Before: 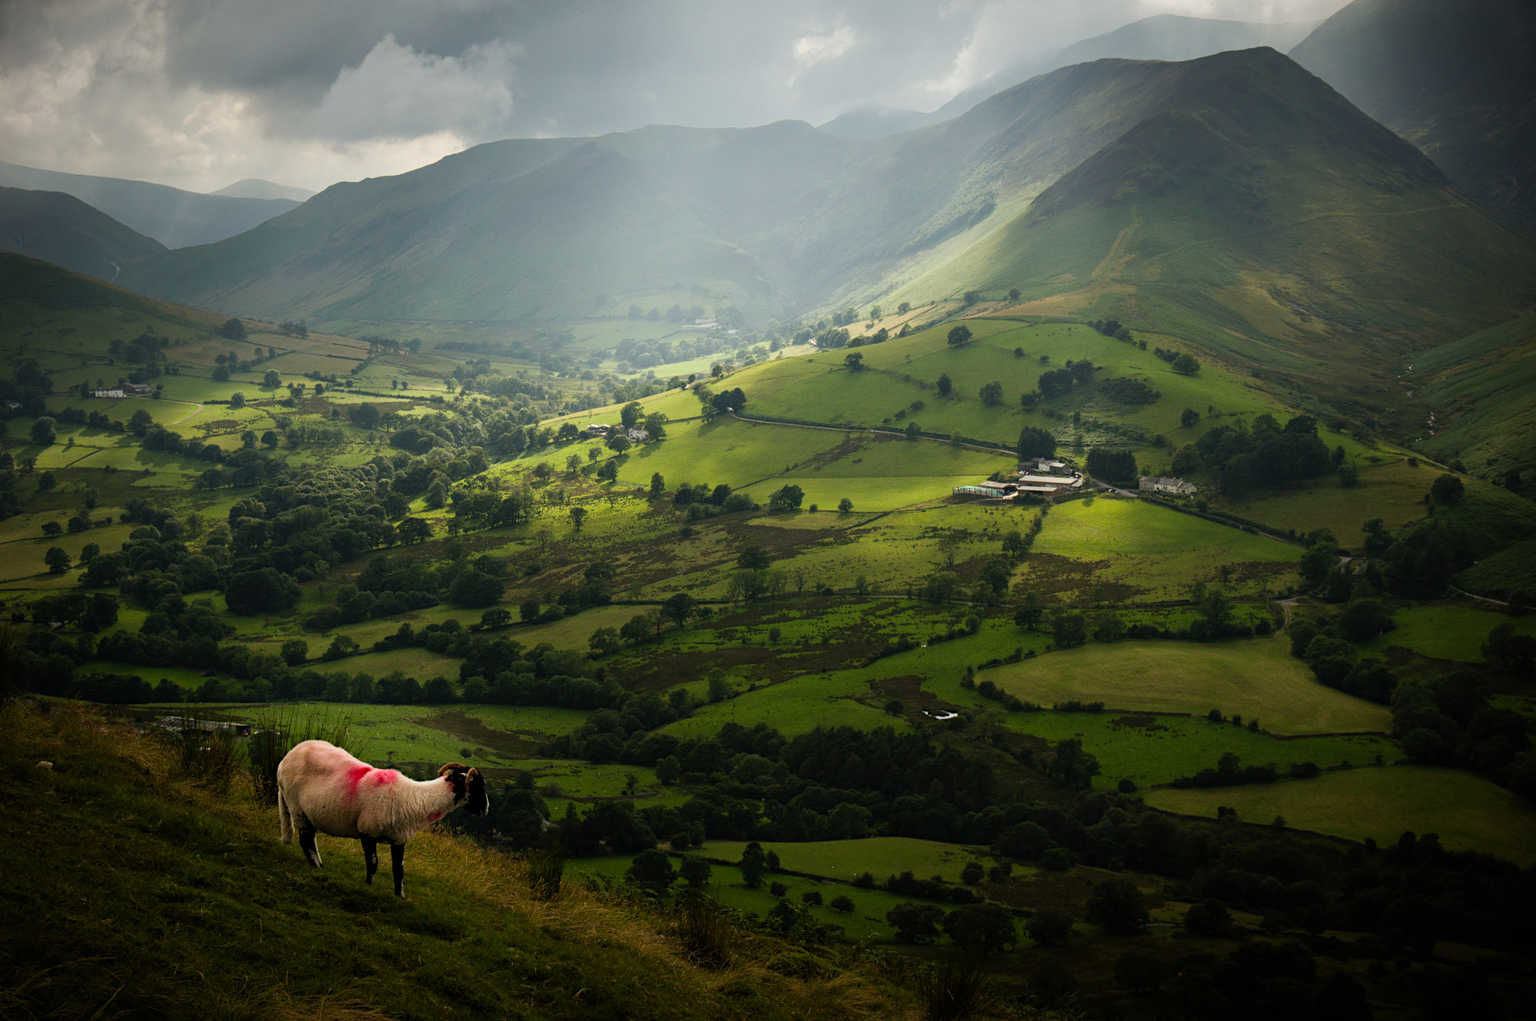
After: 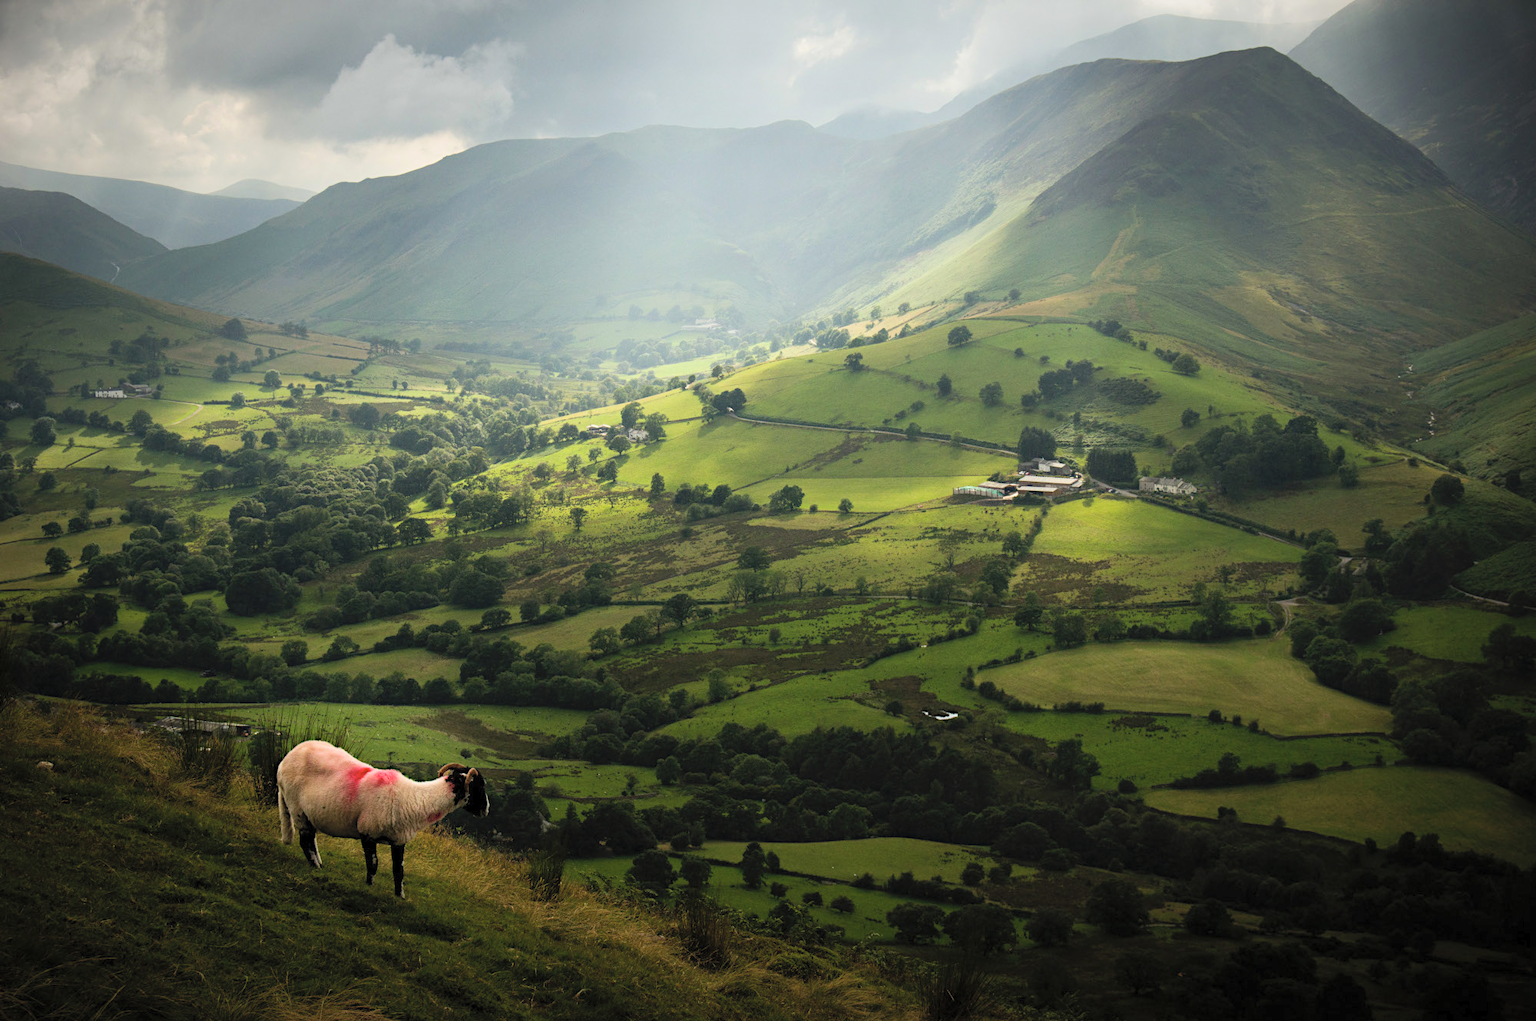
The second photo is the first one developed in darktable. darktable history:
contrast brightness saturation: contrast 0.136, brightness 0.224
